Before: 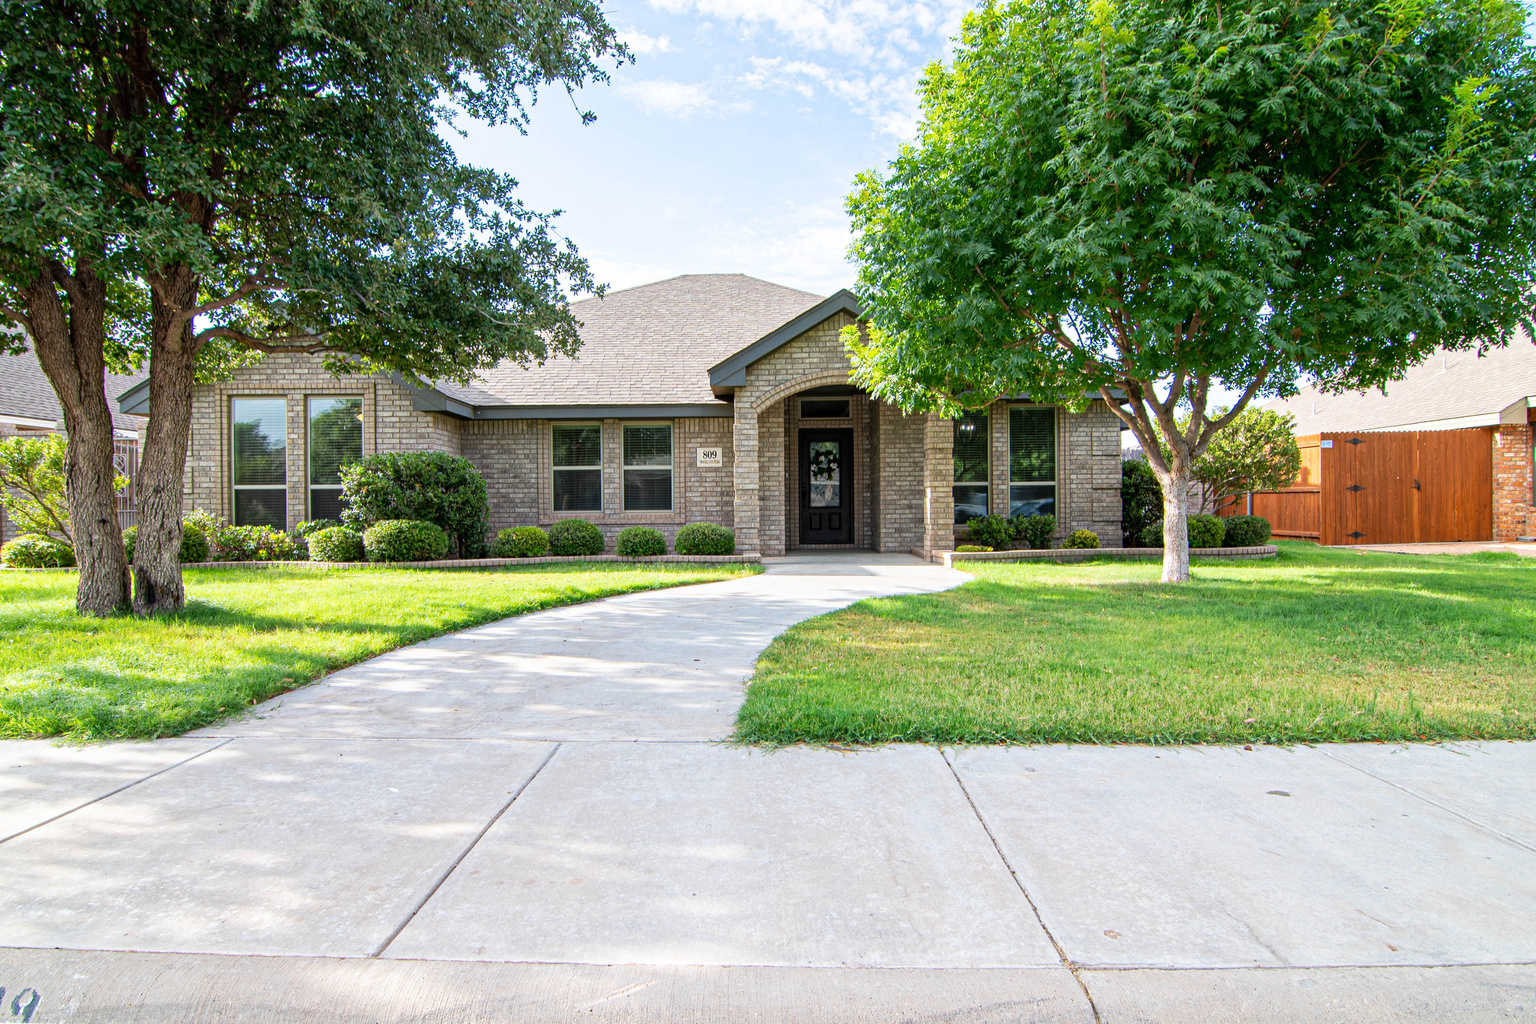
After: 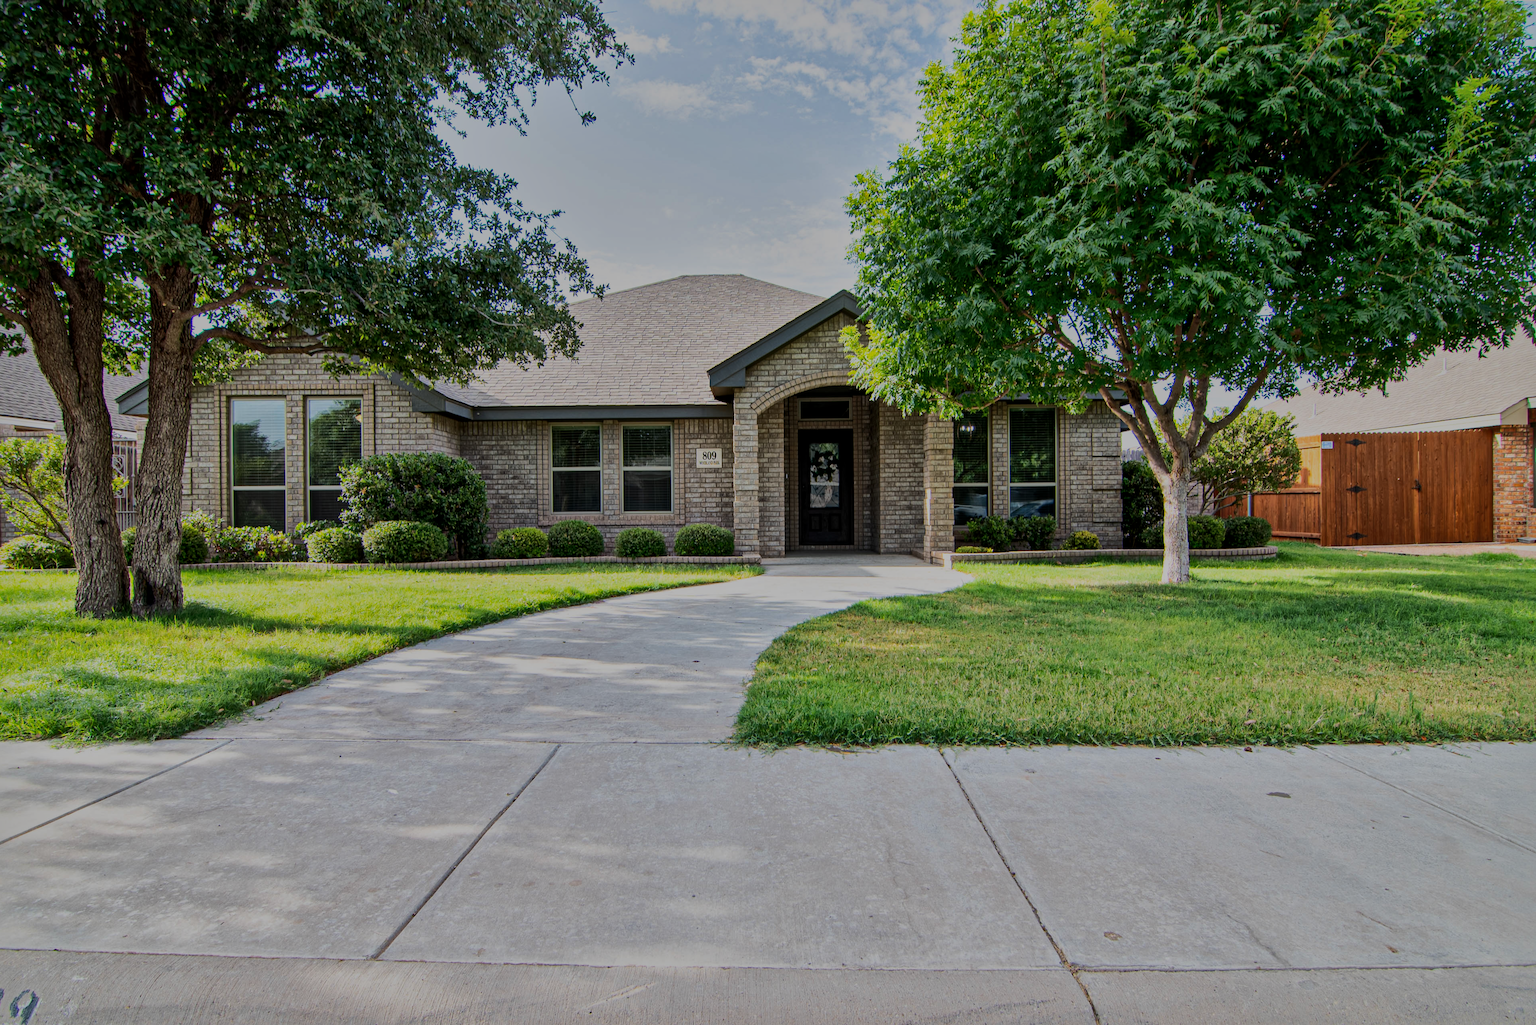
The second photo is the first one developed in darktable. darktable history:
crop and rotate: left 0.126%
exposure: exposure -2.002 EV, compensate highlight preservation false
local contrast: mode bilateral grid, contrast 20, coarseness 50, detail 120%, midtone range 0.2
shadows and highlights: highlights -60
base curve: curves: ch0 [(0, 0) (0.032, 0.037) (0.105, 0.228) (0.435, 0.76) (0.856, 0.983) (1, 1)]
